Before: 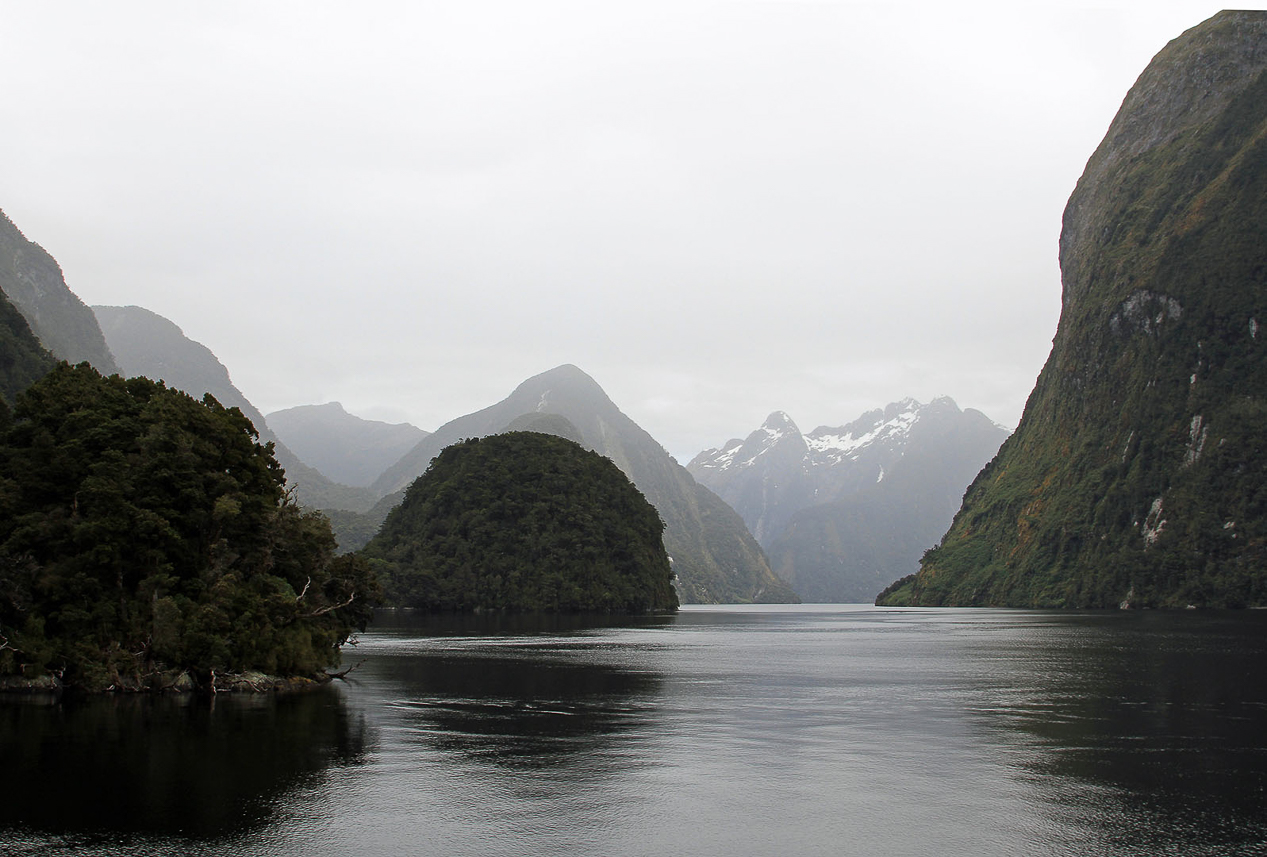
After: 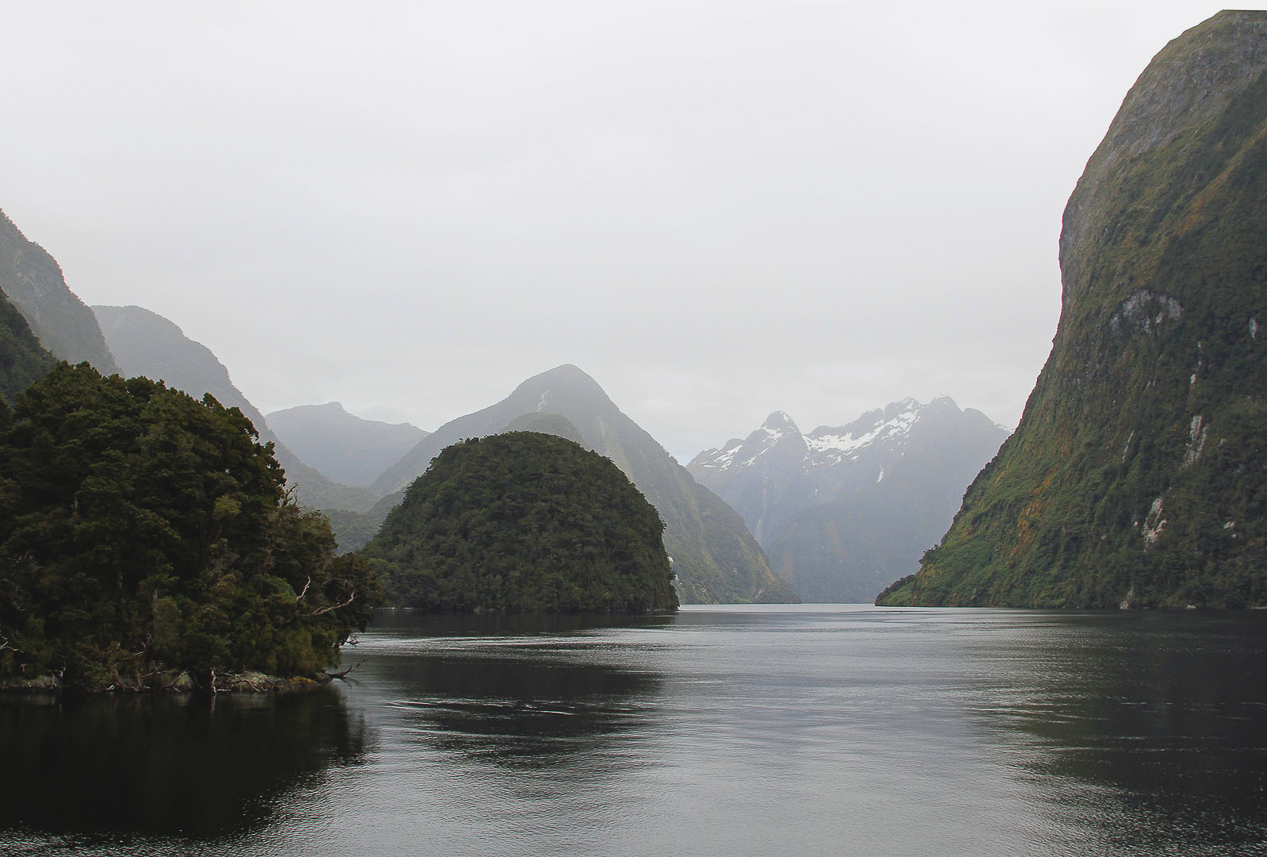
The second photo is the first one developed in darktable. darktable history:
contrast brightness saturation: contrast -0.1, brightness 0.05, saturation 0.08
color contrast: green-magenta contrast 1.1, blue-yellow contrast 1.1, unbound 0
